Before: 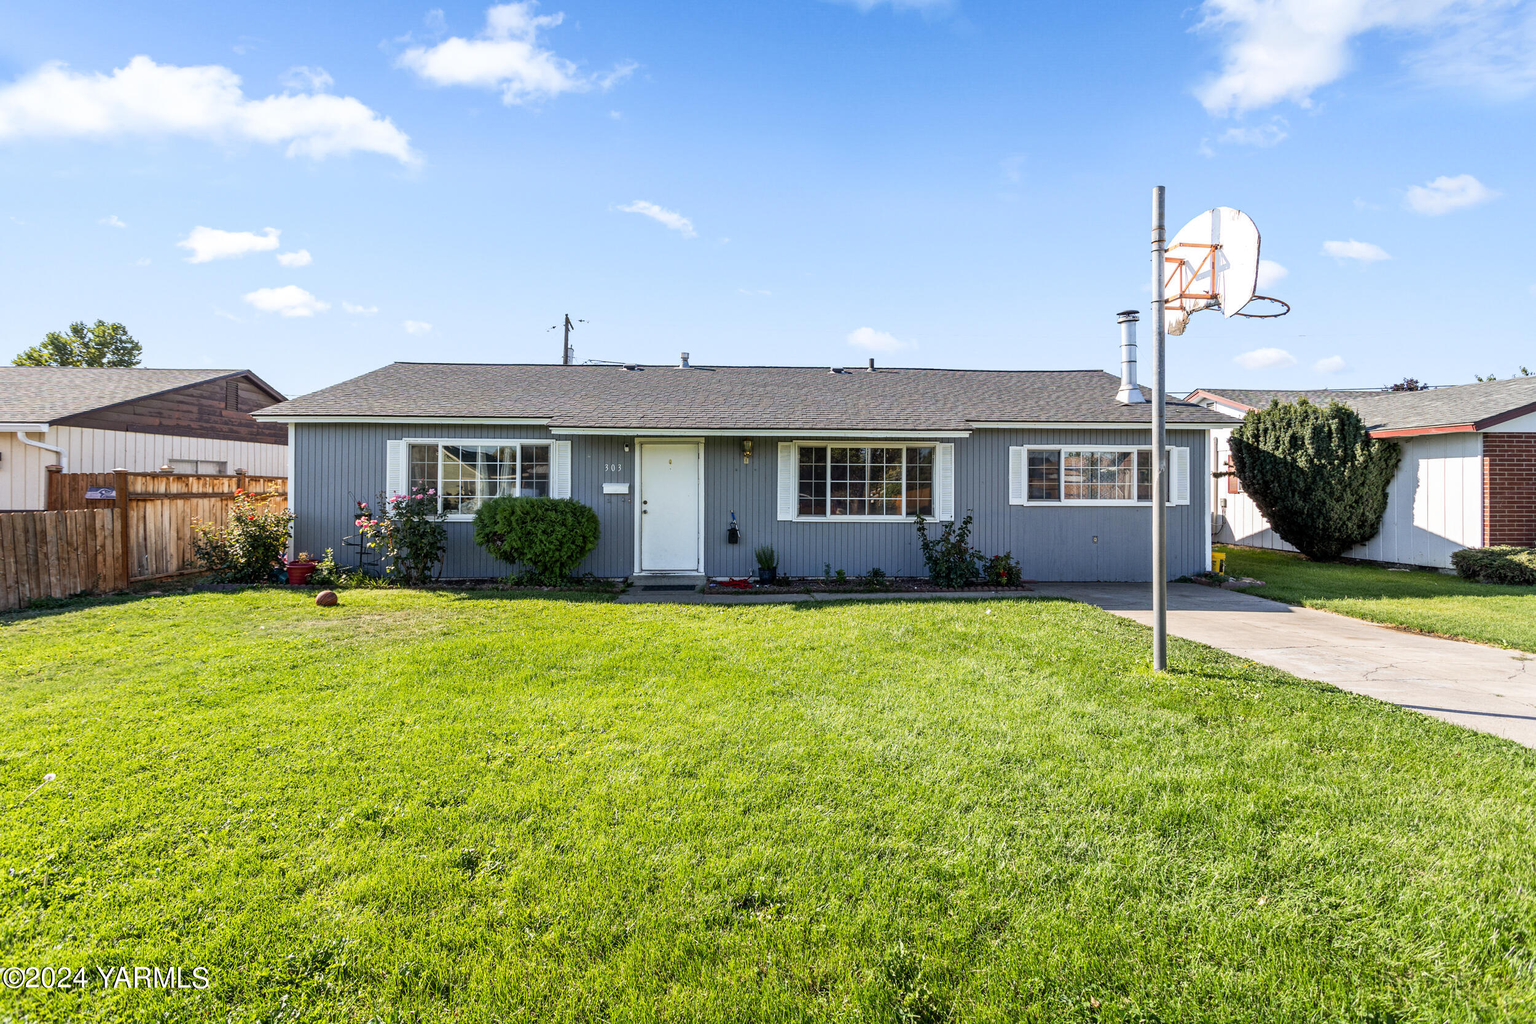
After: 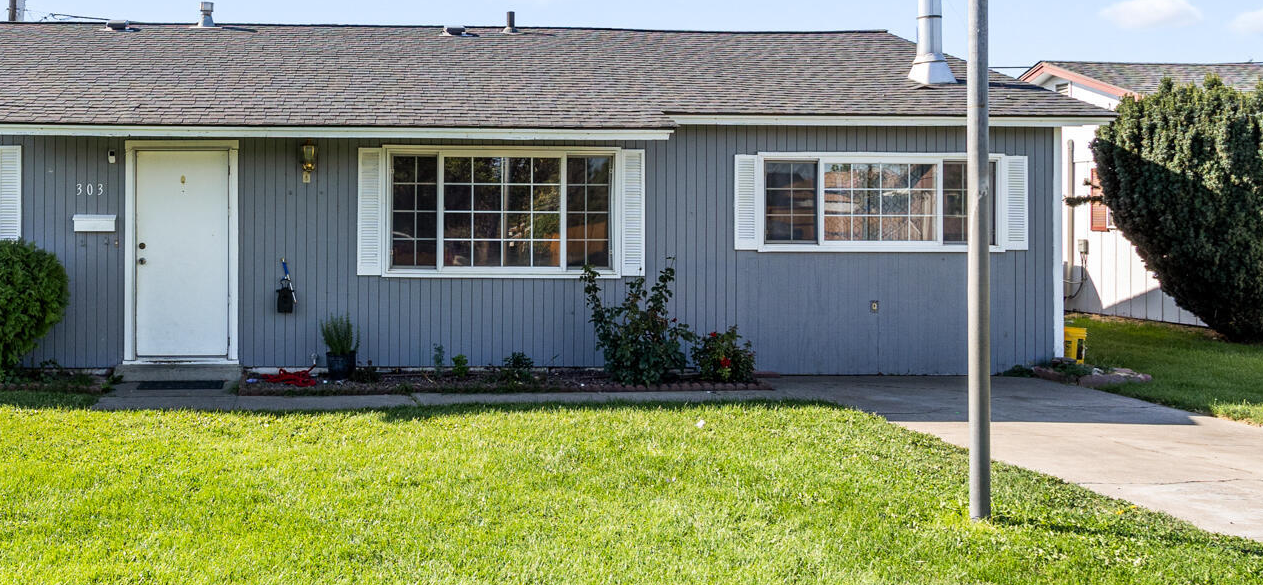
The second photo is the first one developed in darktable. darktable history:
crop: left 36.338%, top 34.316%, right 13.109%, bottom 30.573%
